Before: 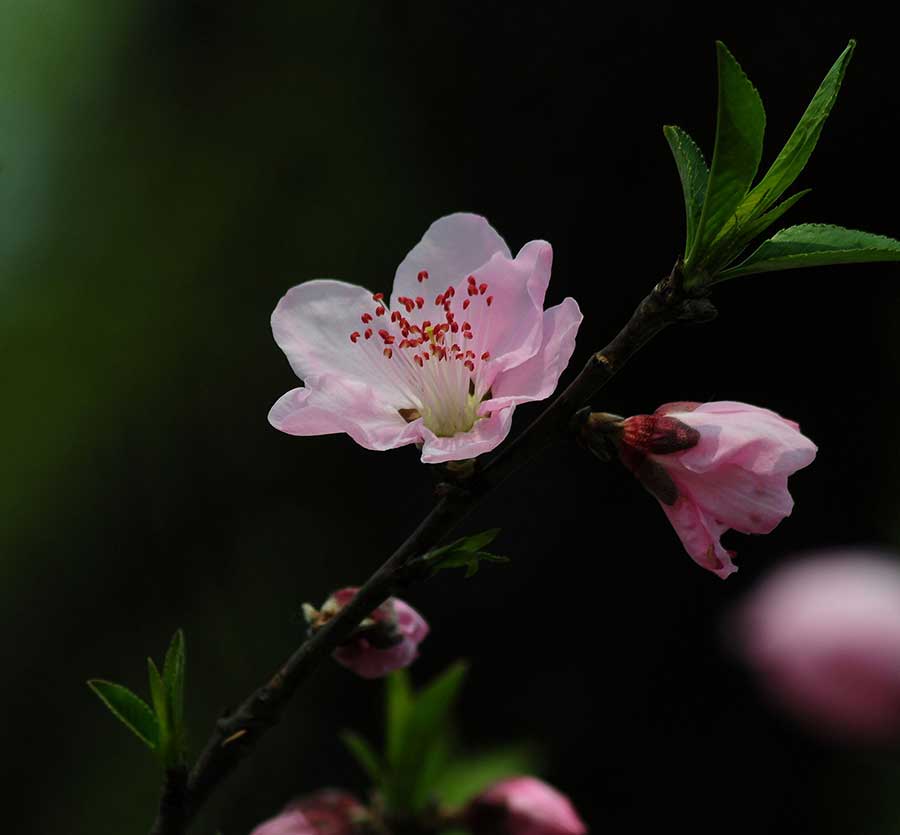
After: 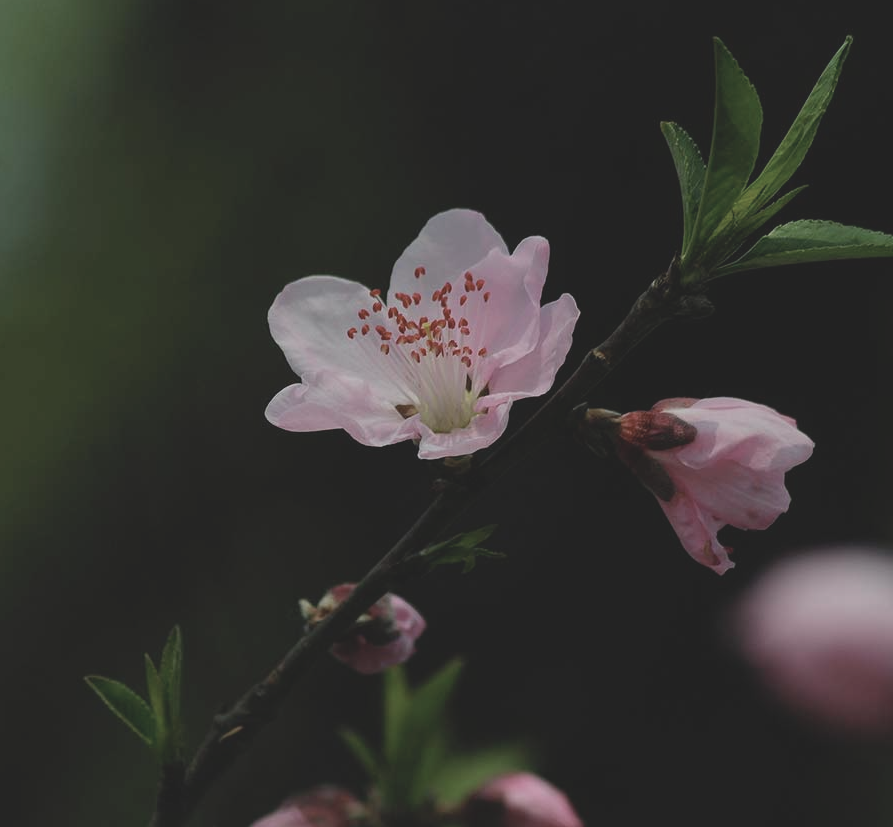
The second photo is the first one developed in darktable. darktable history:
crop: left 0.434%, top 0.485%, right 0.244%, bottom 0.386%
contrast brightness saturation: contrast -0.26, saturation -0.43
